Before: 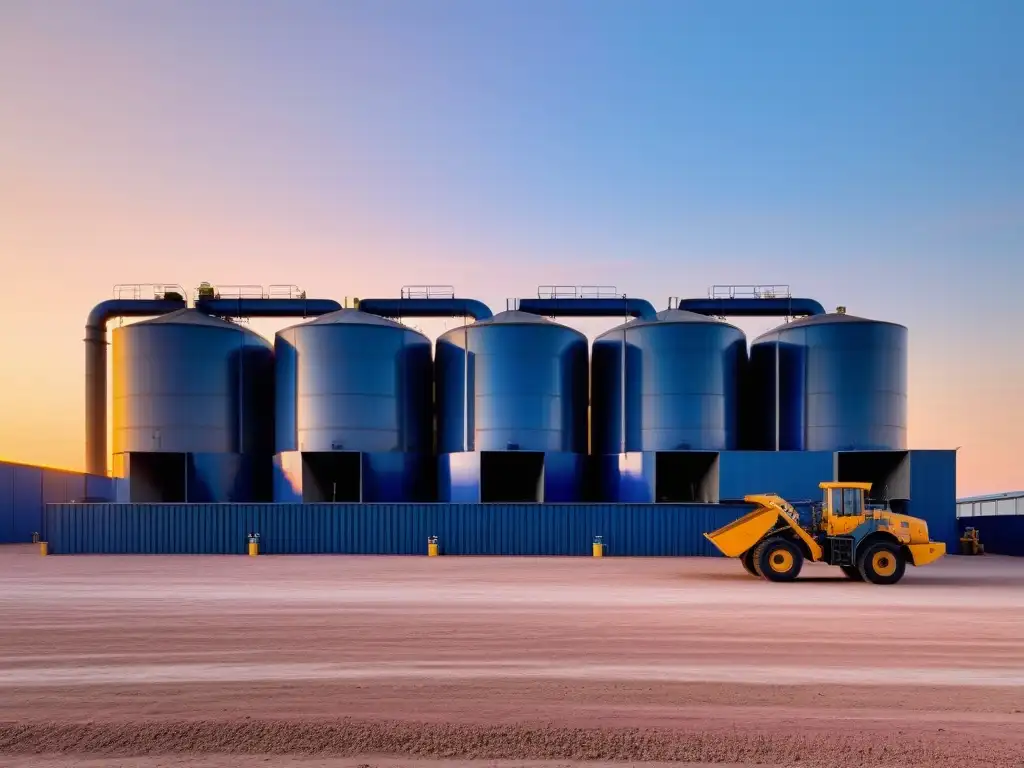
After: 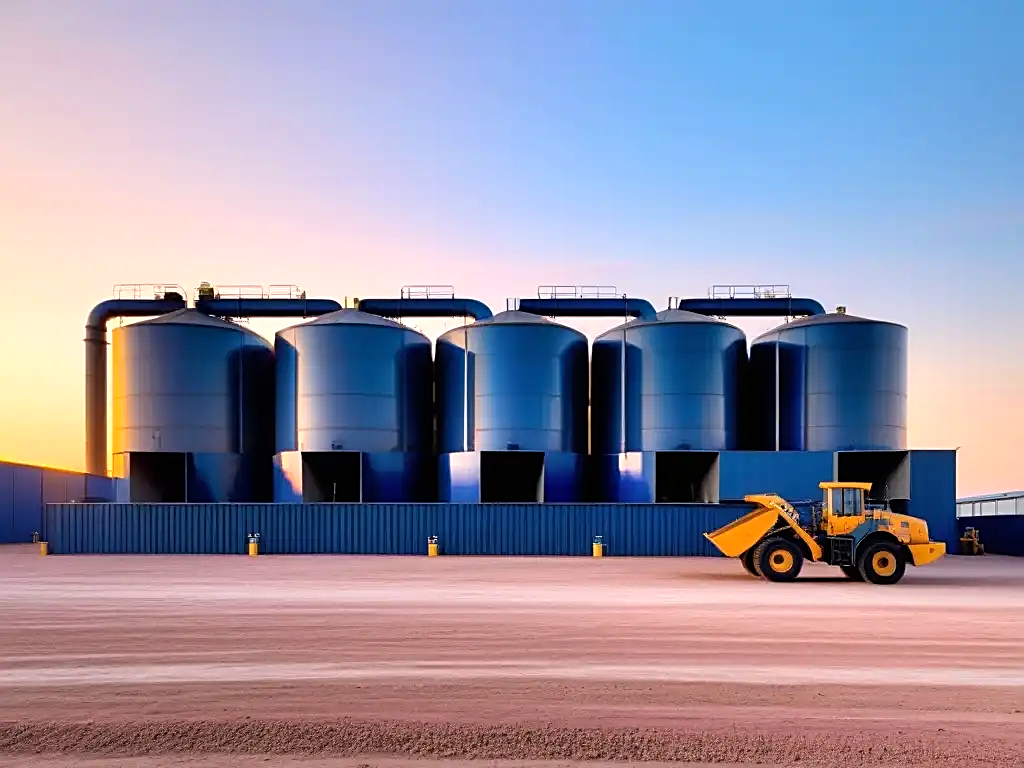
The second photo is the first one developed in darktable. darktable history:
tone equalizer: -8 EV -0.448 EV, -7 EV -0.419 EV, -6 EV -0.328 EV, -5 EV -0.211 EV, -3 EV 0.22 EV, -2 EV 0.337 EV, -1 EV 0.386 EV, +0 EV 0.431 EV
sharpen: amount 0.471
